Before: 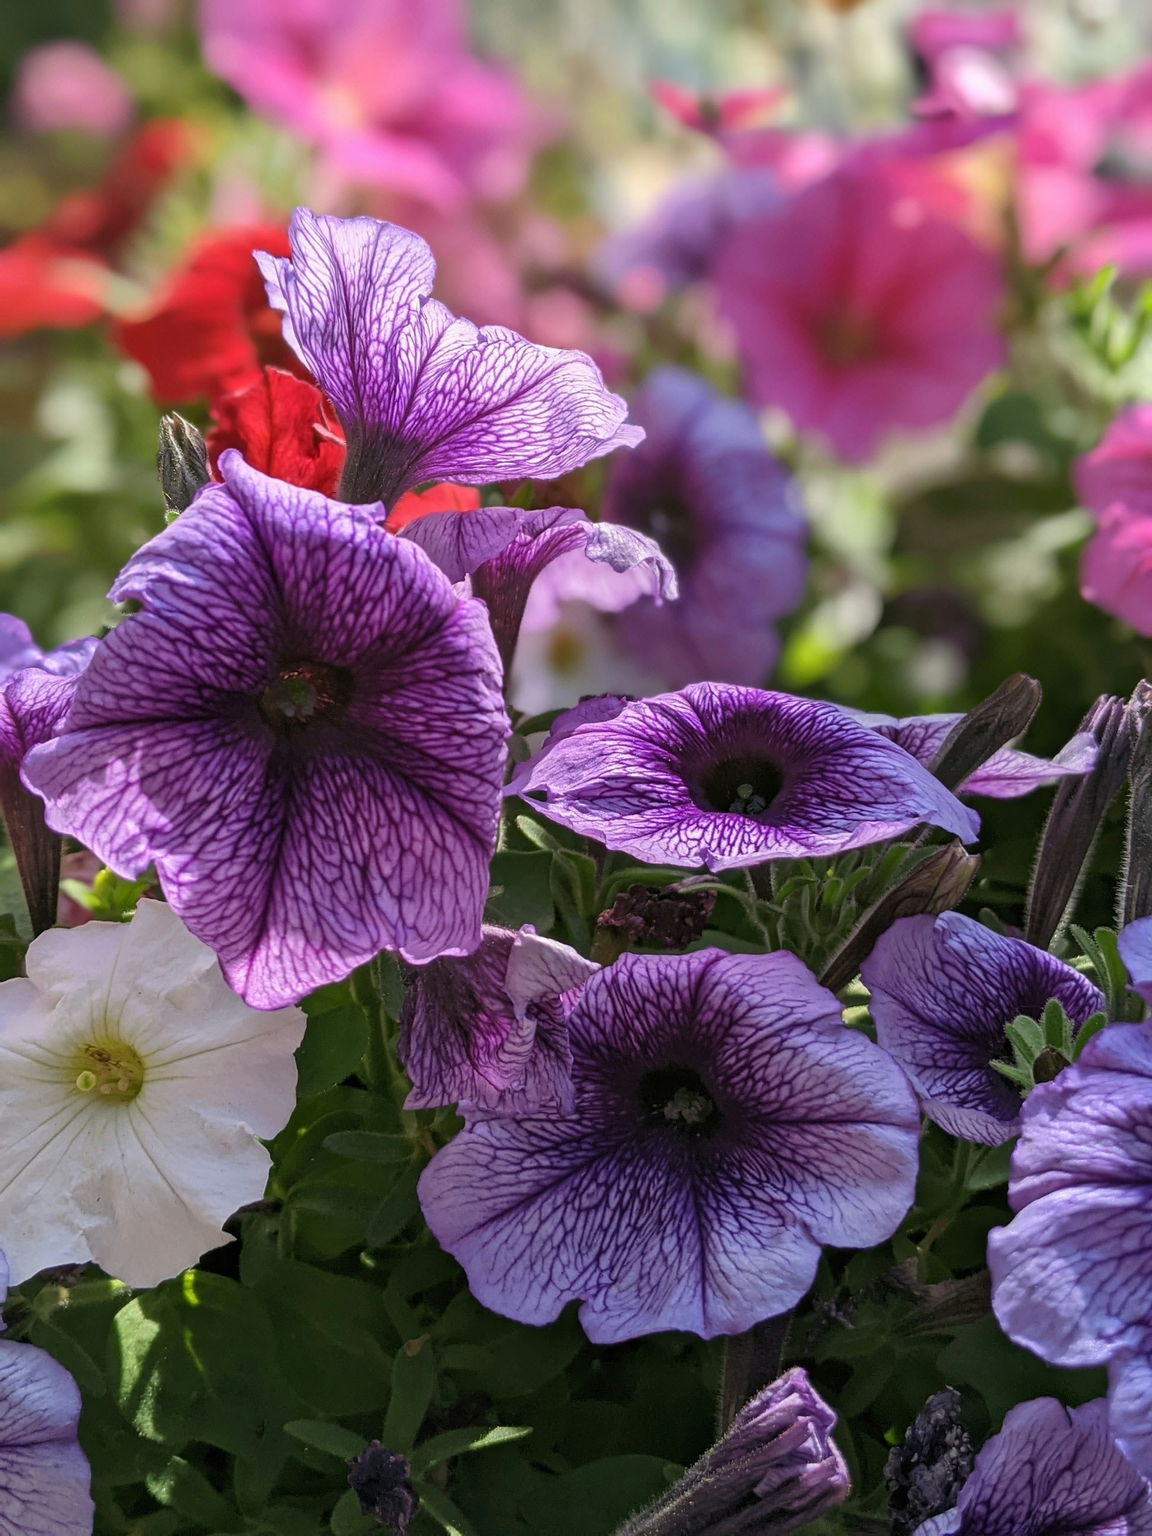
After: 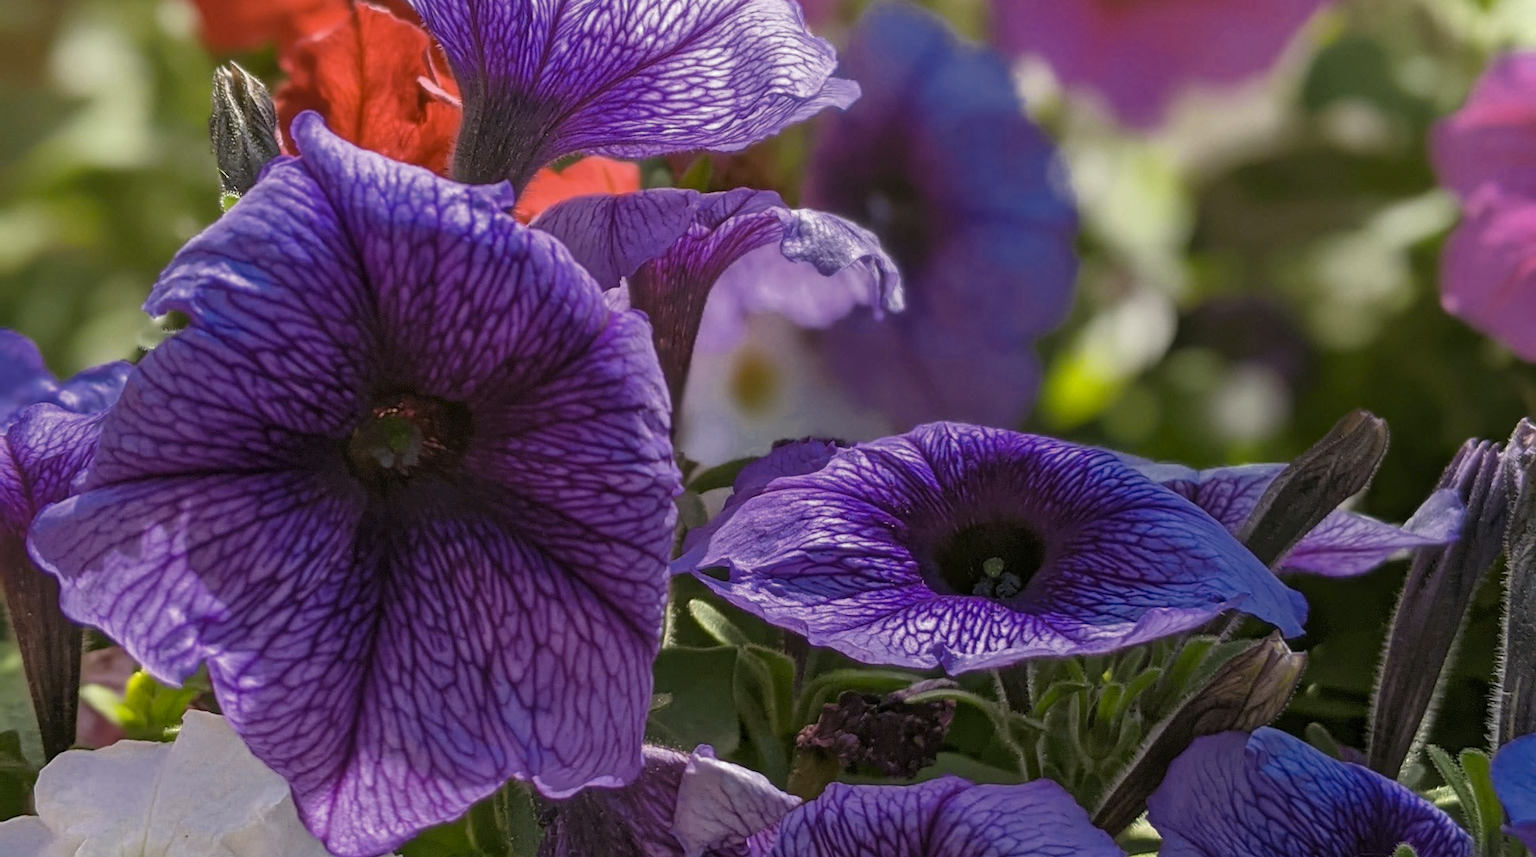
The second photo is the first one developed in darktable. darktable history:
color zones: curves: ch0 [(0, 0.497) (0.143, 0.5) (0.286, 0.5) (0.429, 0.483) (0.571, 0.116) (0.714, -0.006) (0.857, 0.28) (1, 0.497)]
crop and rotate: top 23.84%, bottom 34.294%
tone equalizer: on, module defaults
color contrast: green-magenta contrast 0.8, blue-yellow contrast 1.1, unbound 0
